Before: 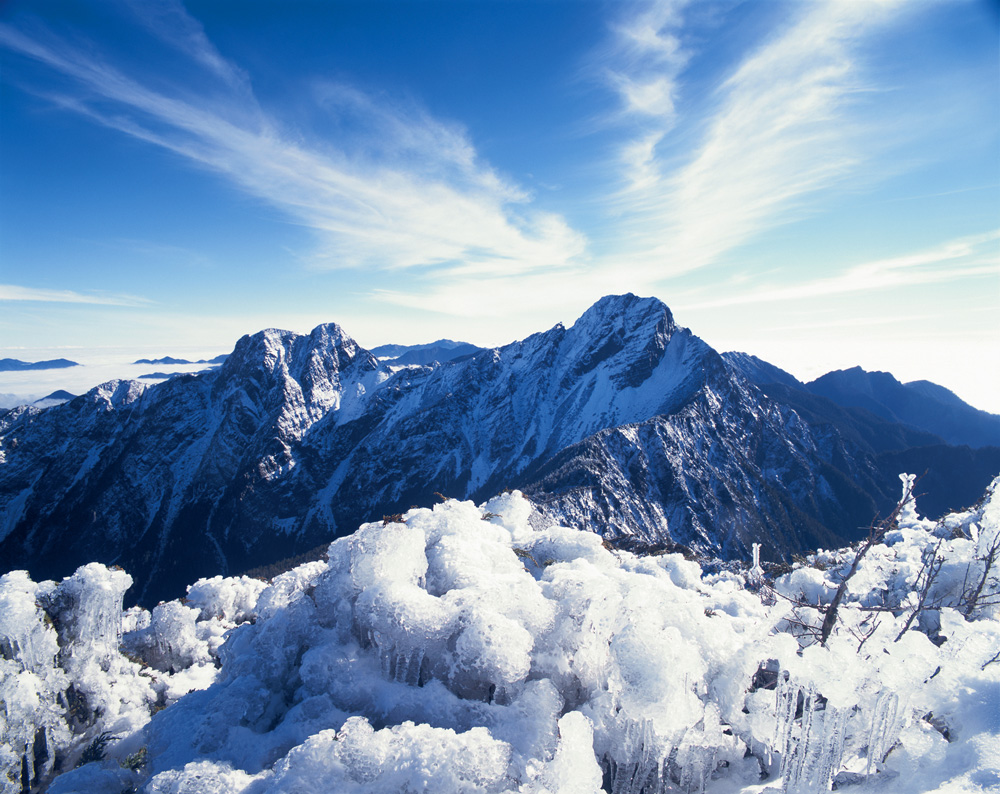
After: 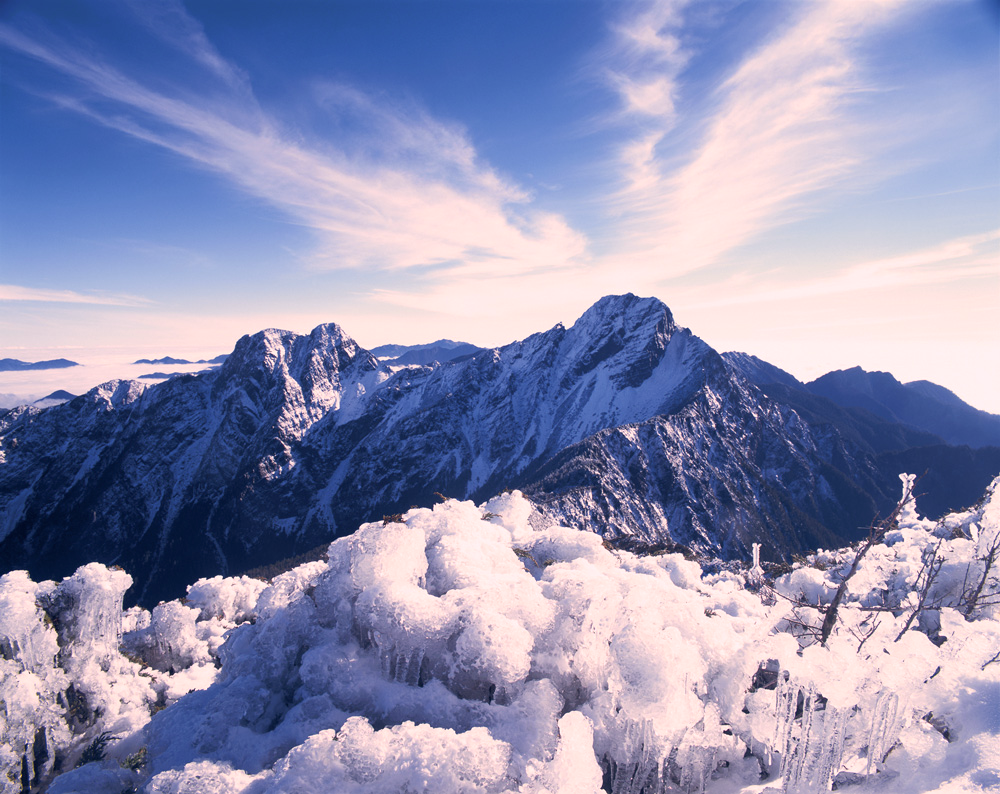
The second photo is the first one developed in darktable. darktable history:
color correction: highlights a* 14.64, highlights b* 4.74
